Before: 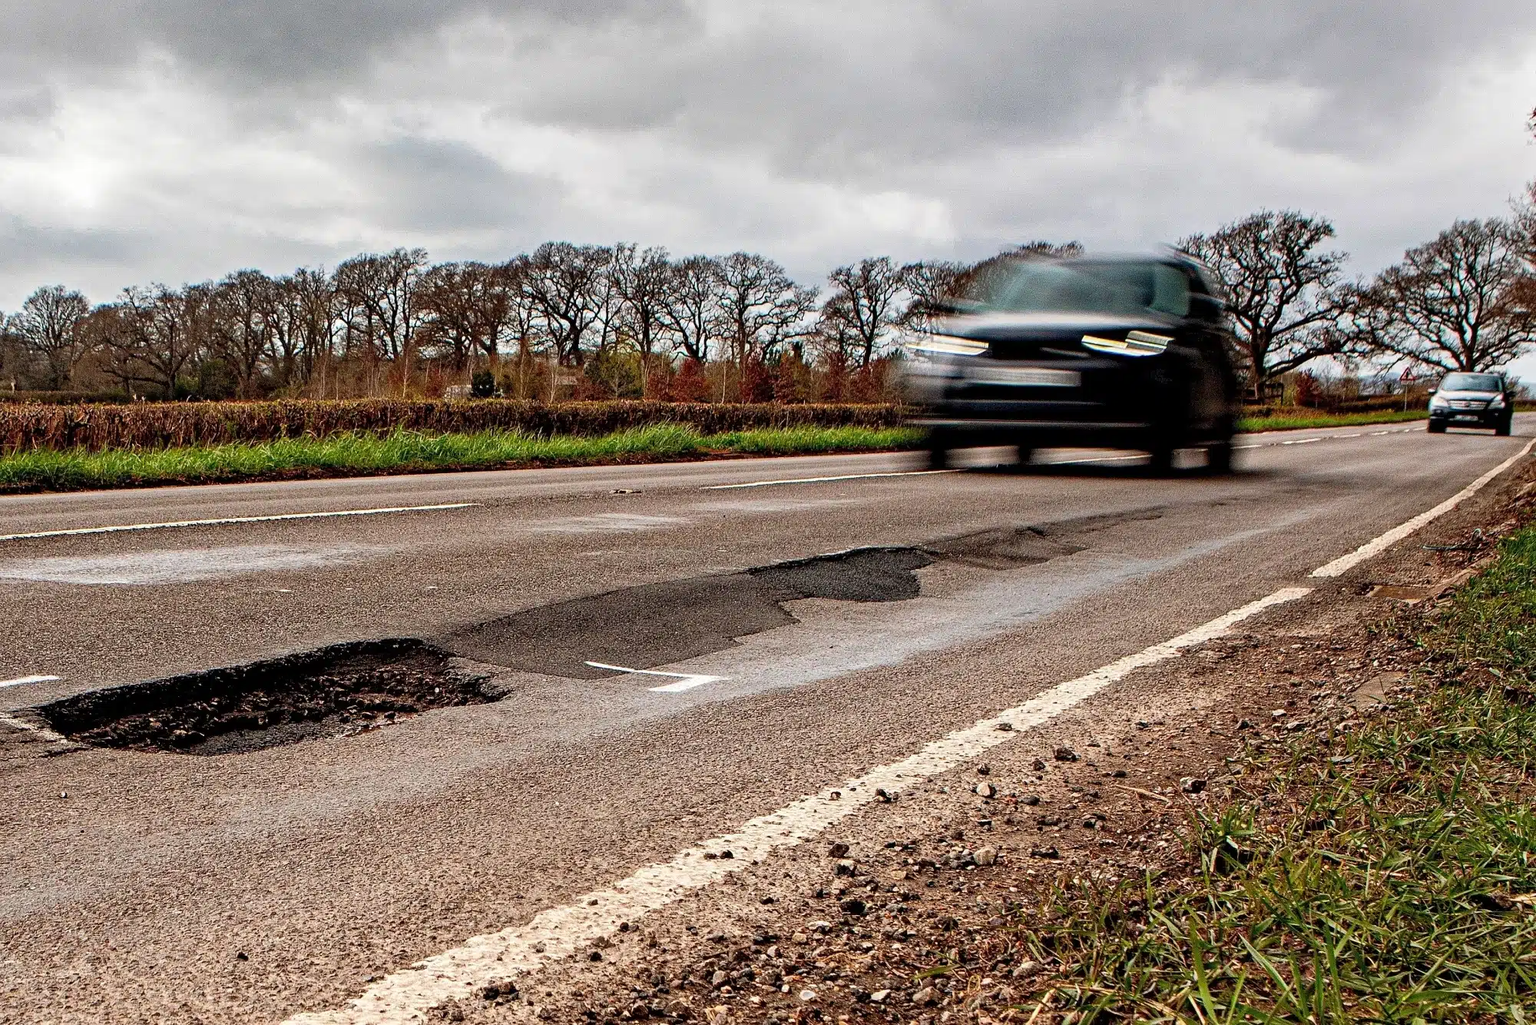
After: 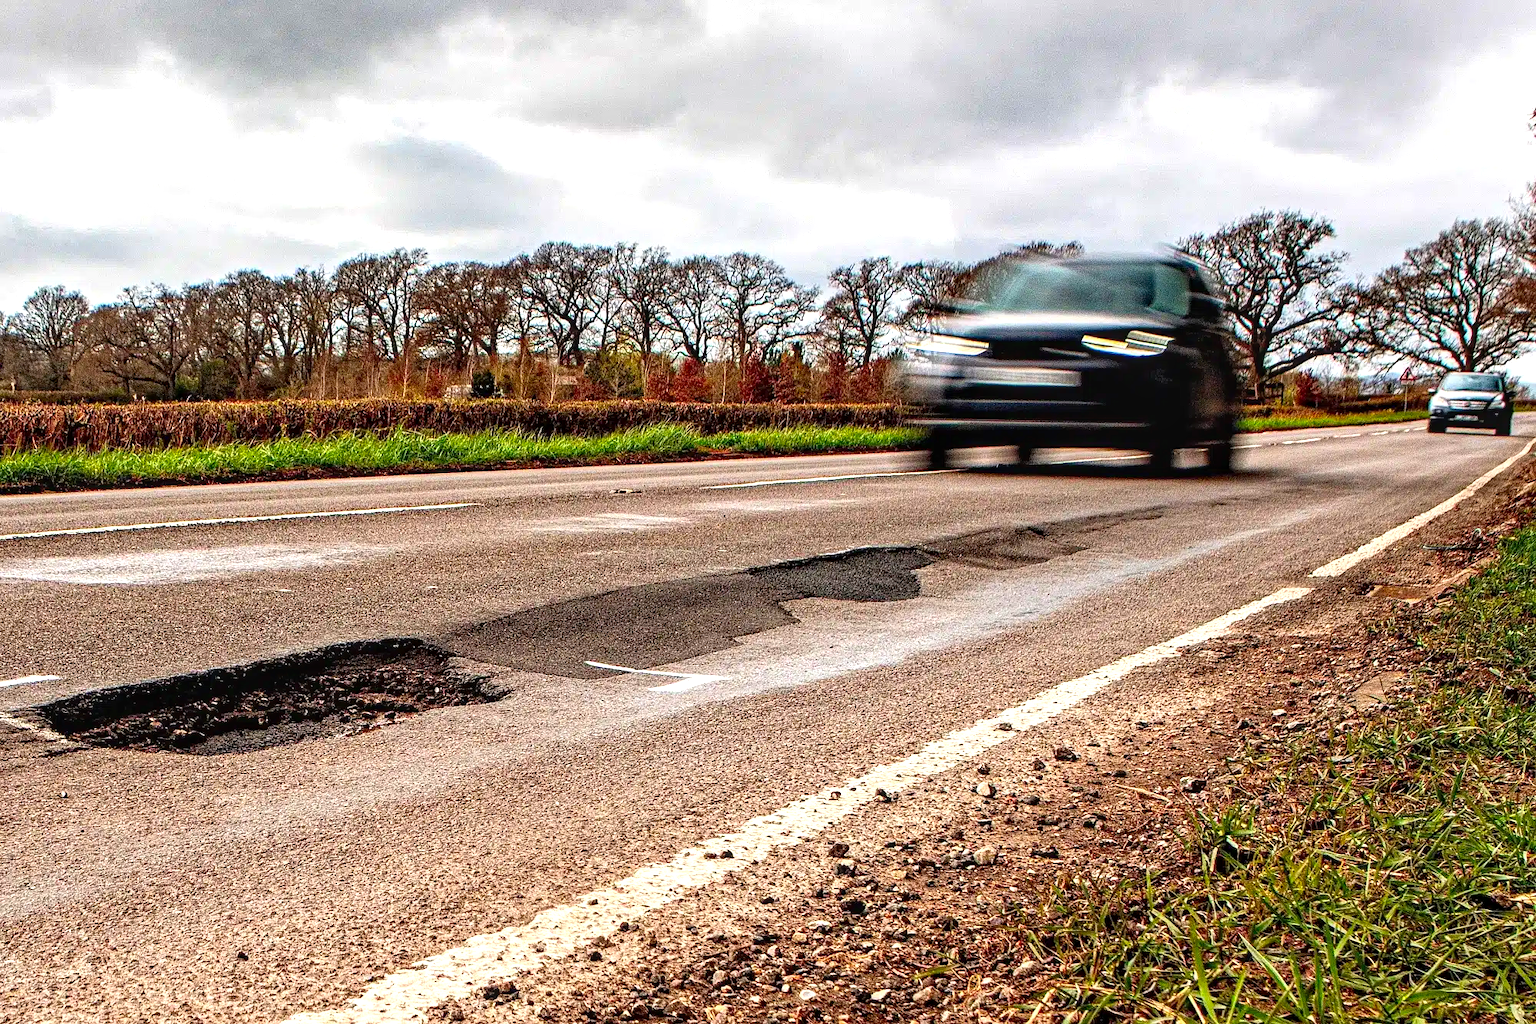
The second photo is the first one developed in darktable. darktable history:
exposure: exposure 0.57 EV, compensate highlight preservation false
local contrast: on, module defaults
contrast brightness saturation: contrast 0.092, saturation 0.271
